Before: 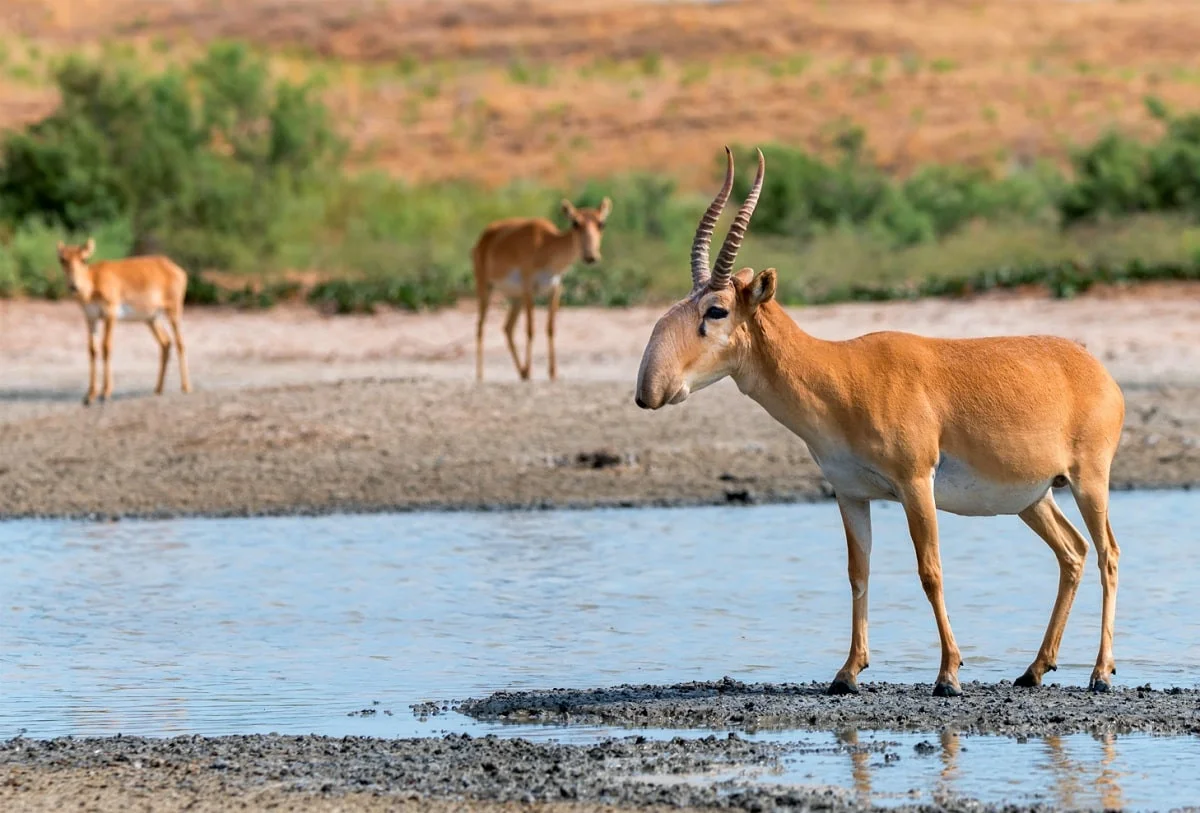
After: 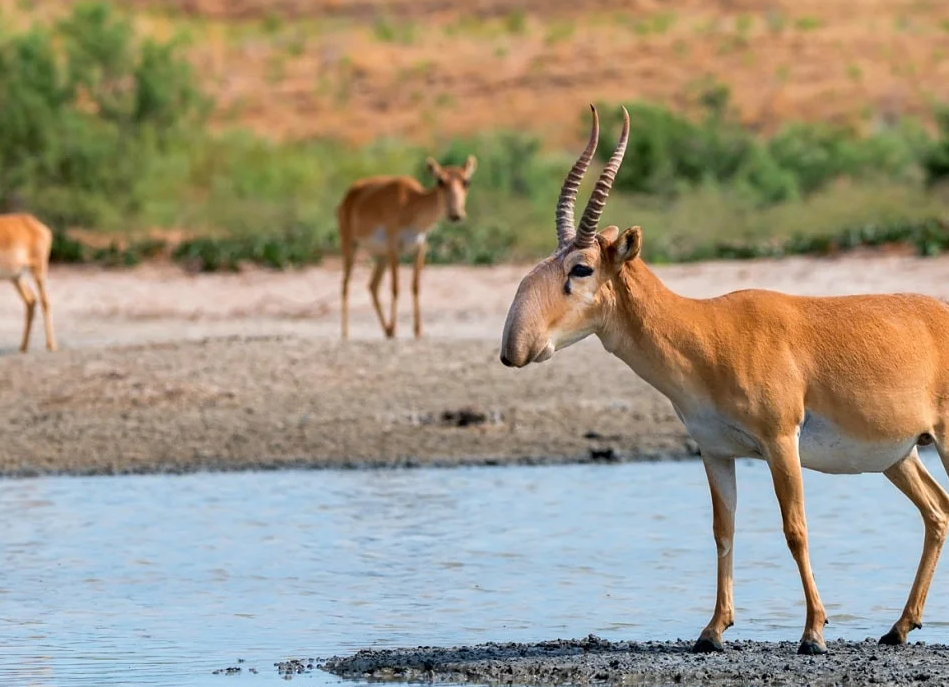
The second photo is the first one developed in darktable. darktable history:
crop: left 11.293%, top 5.198%, right 9.574%, bottom 10.267%
